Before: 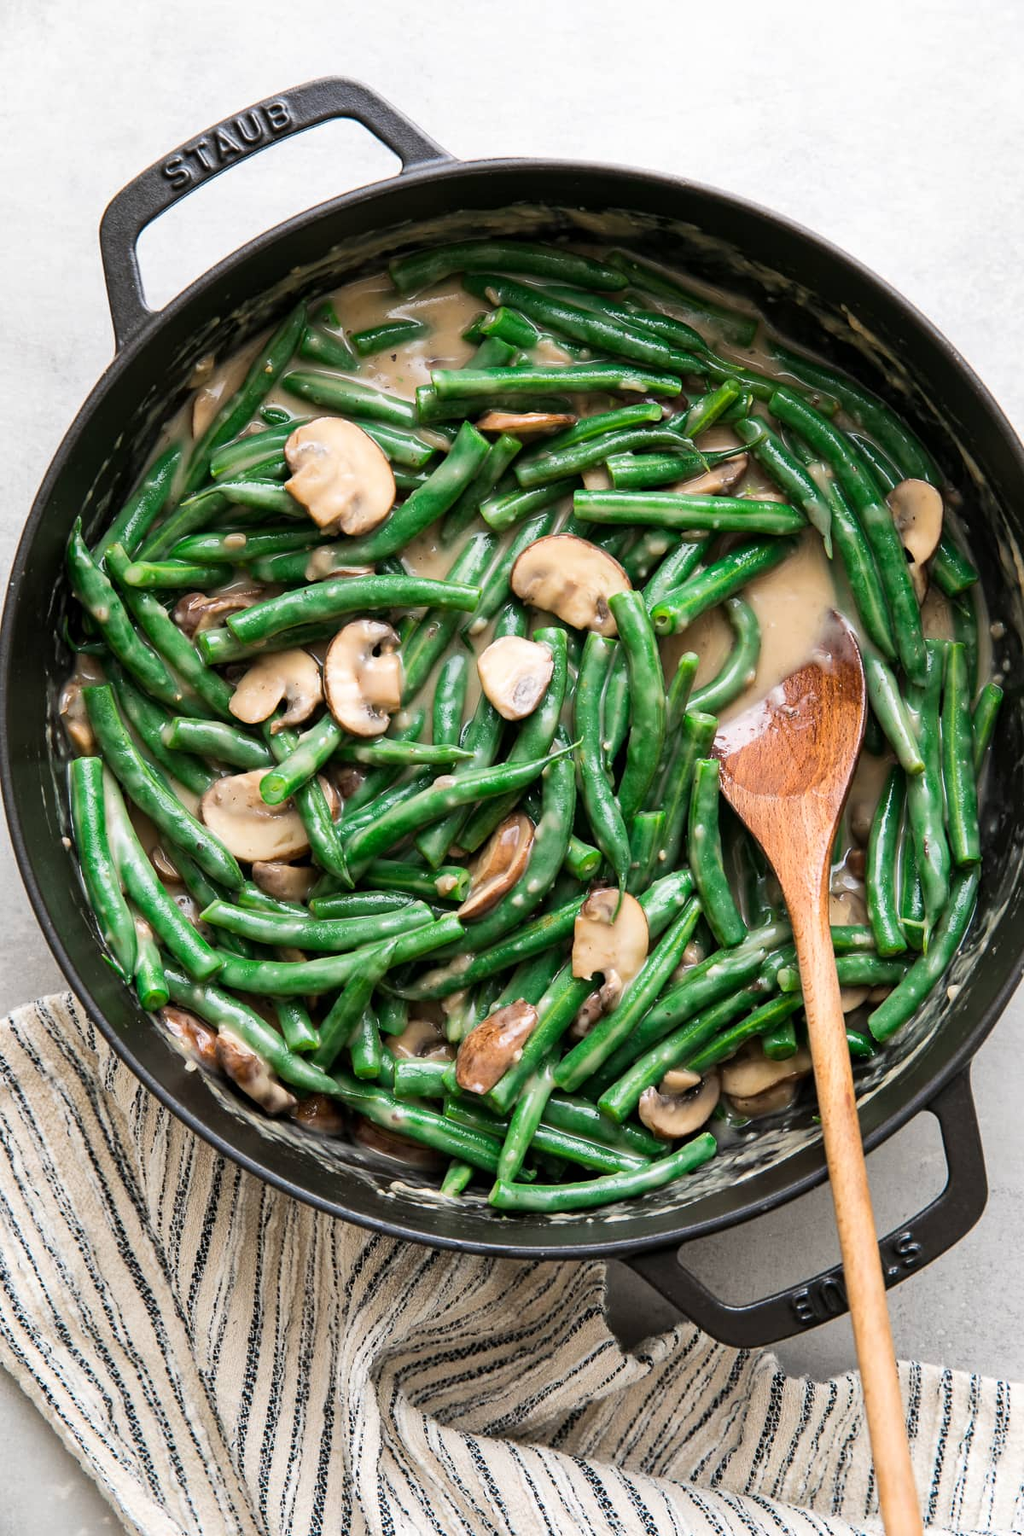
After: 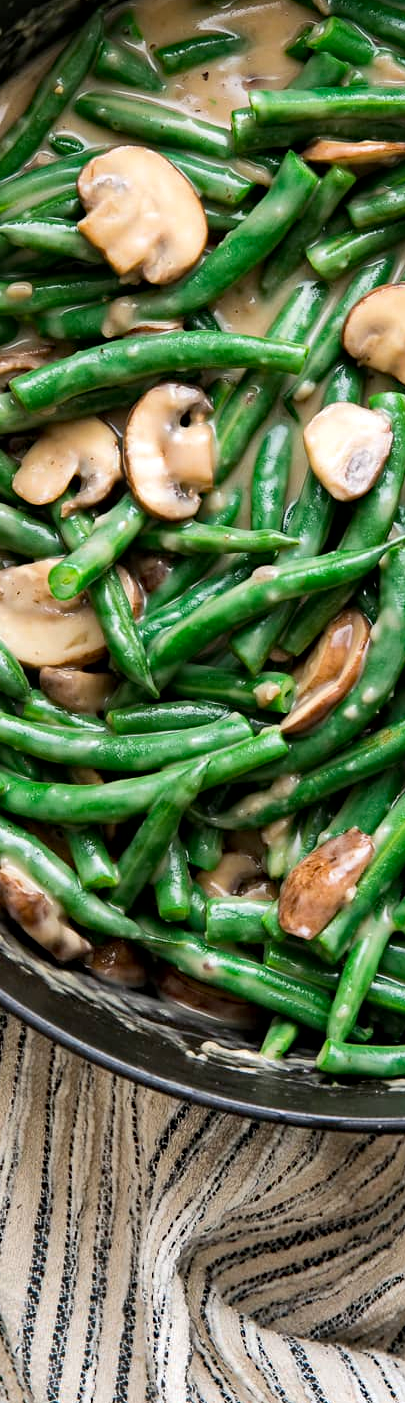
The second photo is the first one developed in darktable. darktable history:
local contrast: mode bilateral grid, contrast 20, coarseness 50, detail 119%, midtone range 0.2
haze removal: strength 0.286, distance 0.249, compatibility mode true, adaptive false
crop and rotate: left 21.354%, top 19.07%, right 44.849%, bottom 2.963%
